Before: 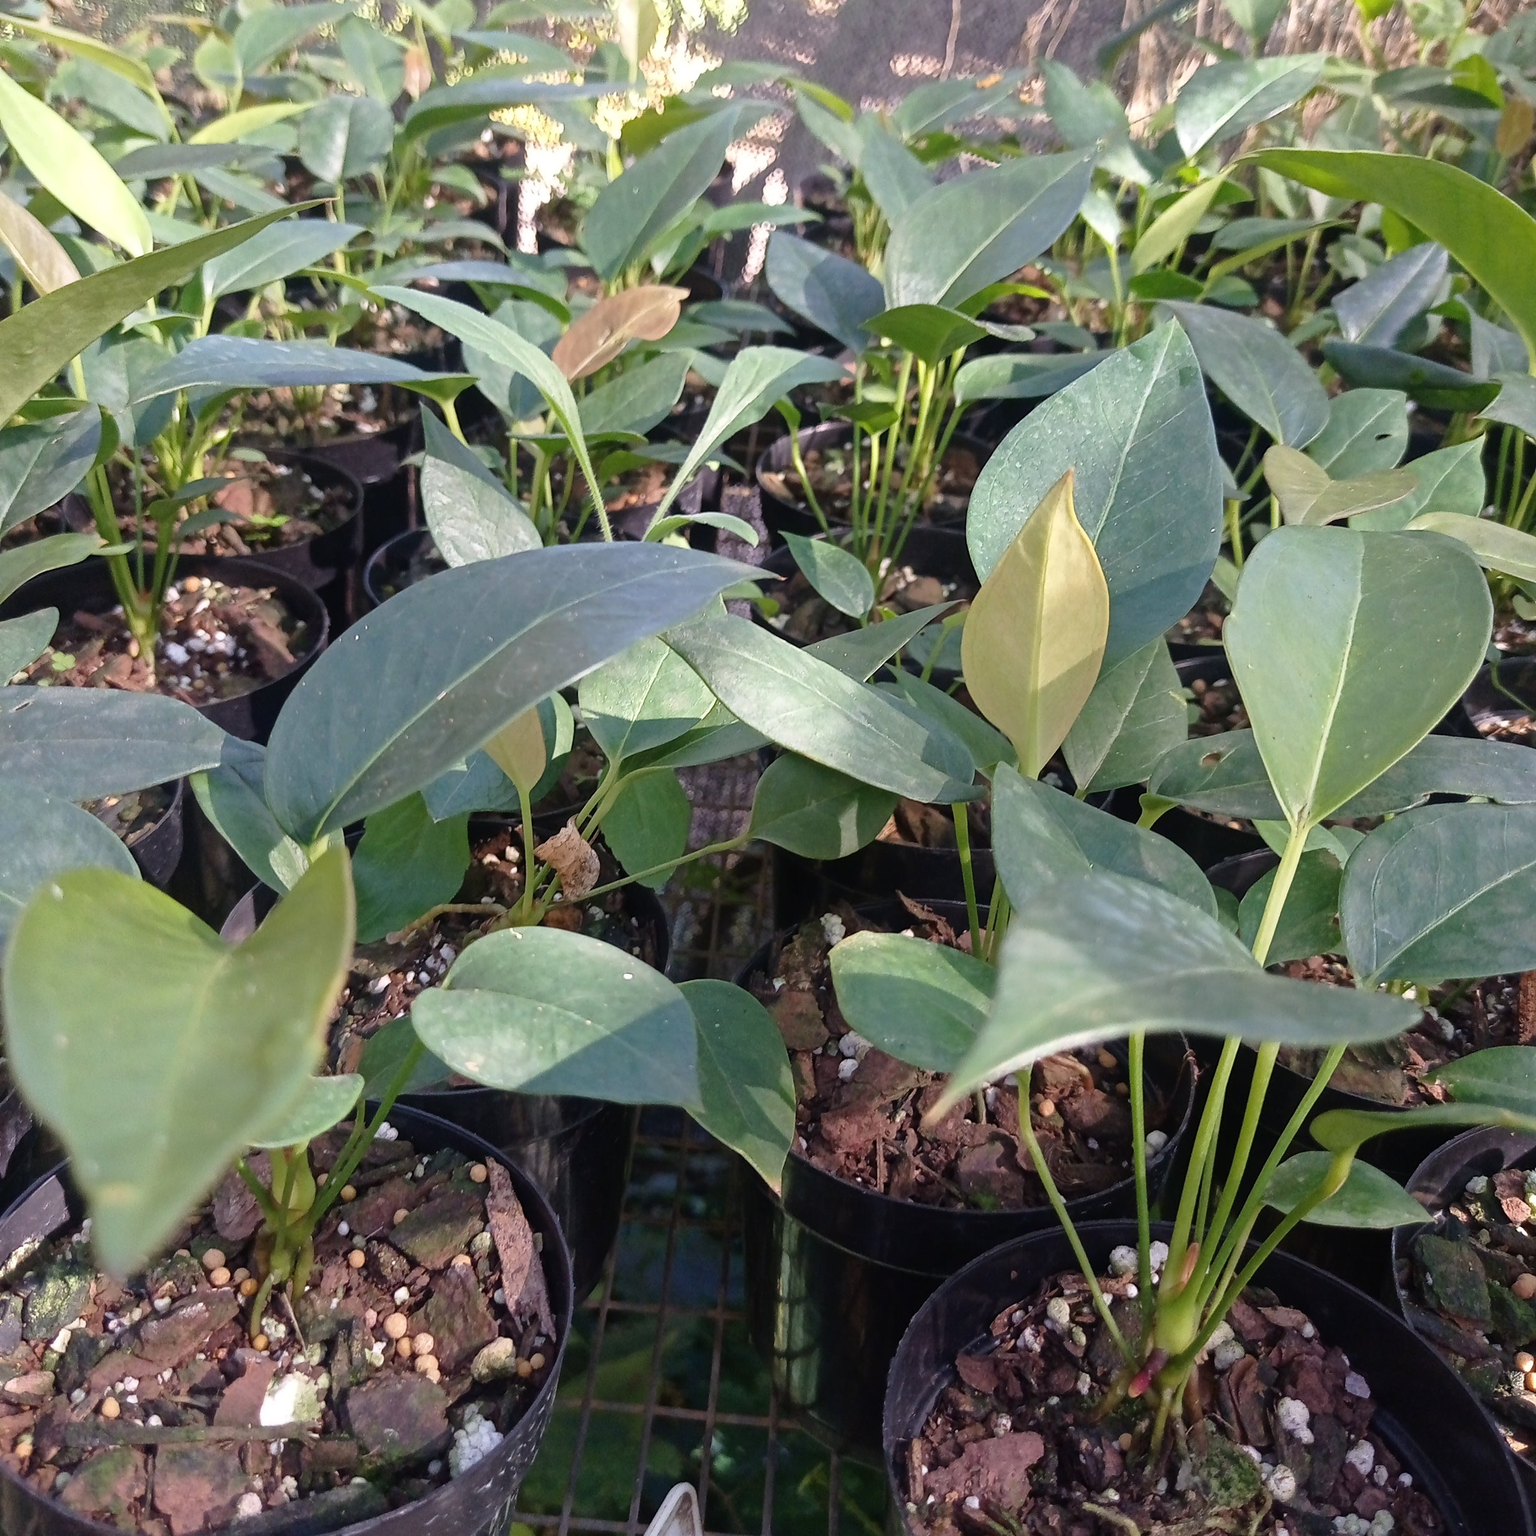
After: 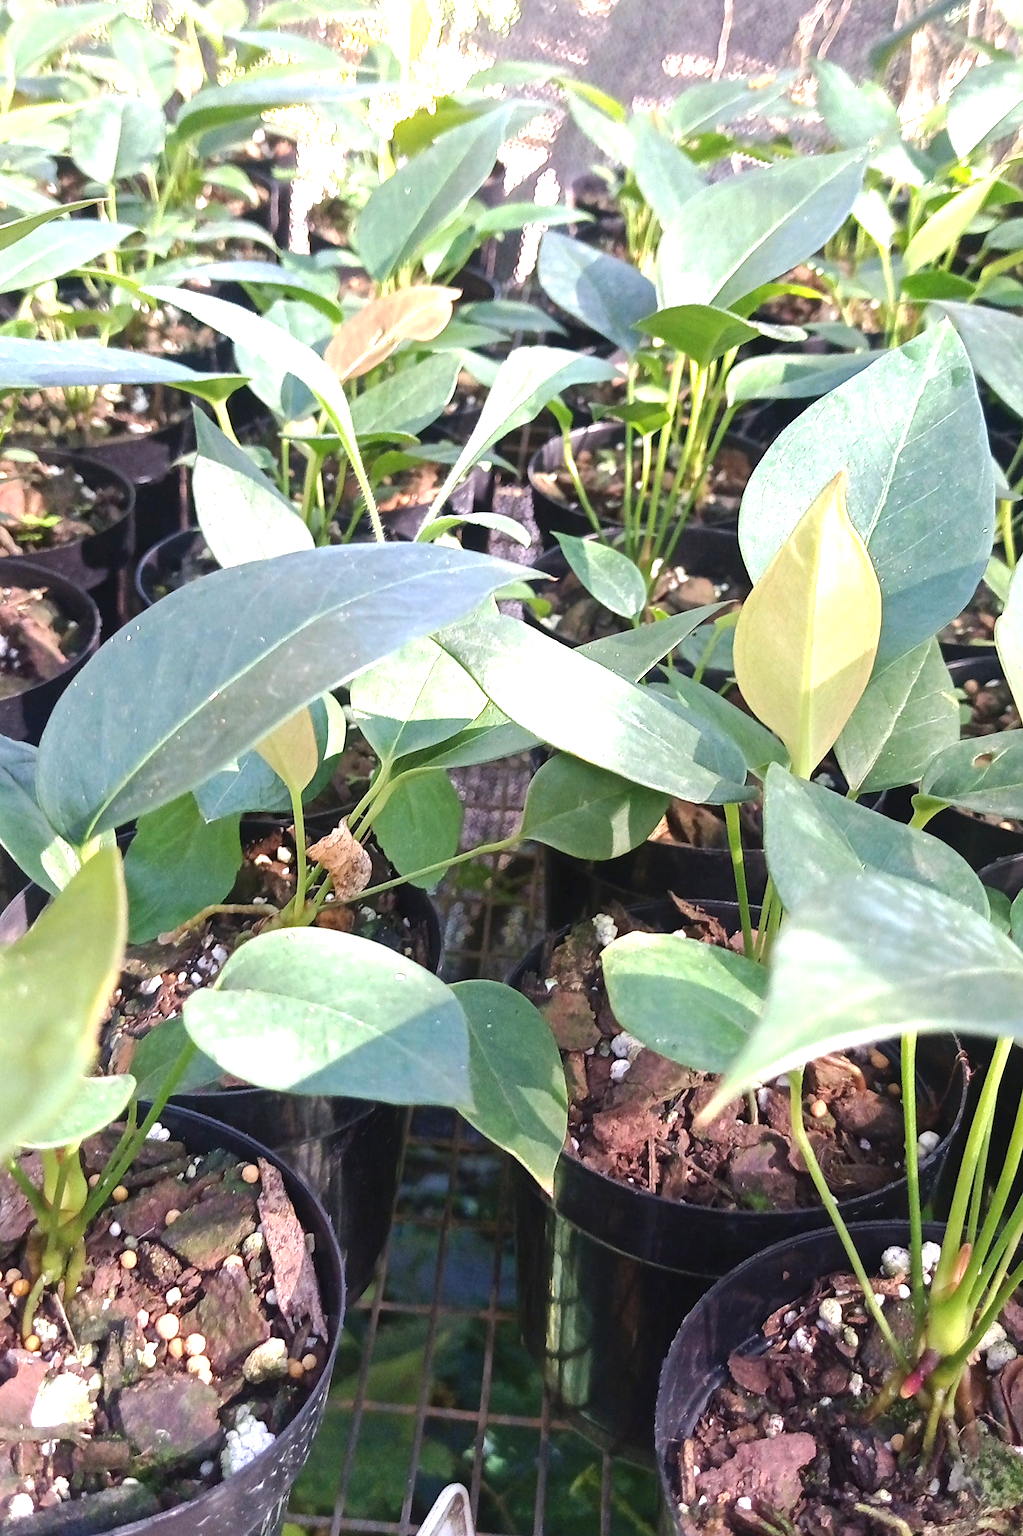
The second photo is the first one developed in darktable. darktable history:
crop and rotate: left 14.888%, right 18.482%
exposure: black level correction 0, exposure 1.2 EV, compensate highlight preservation false
